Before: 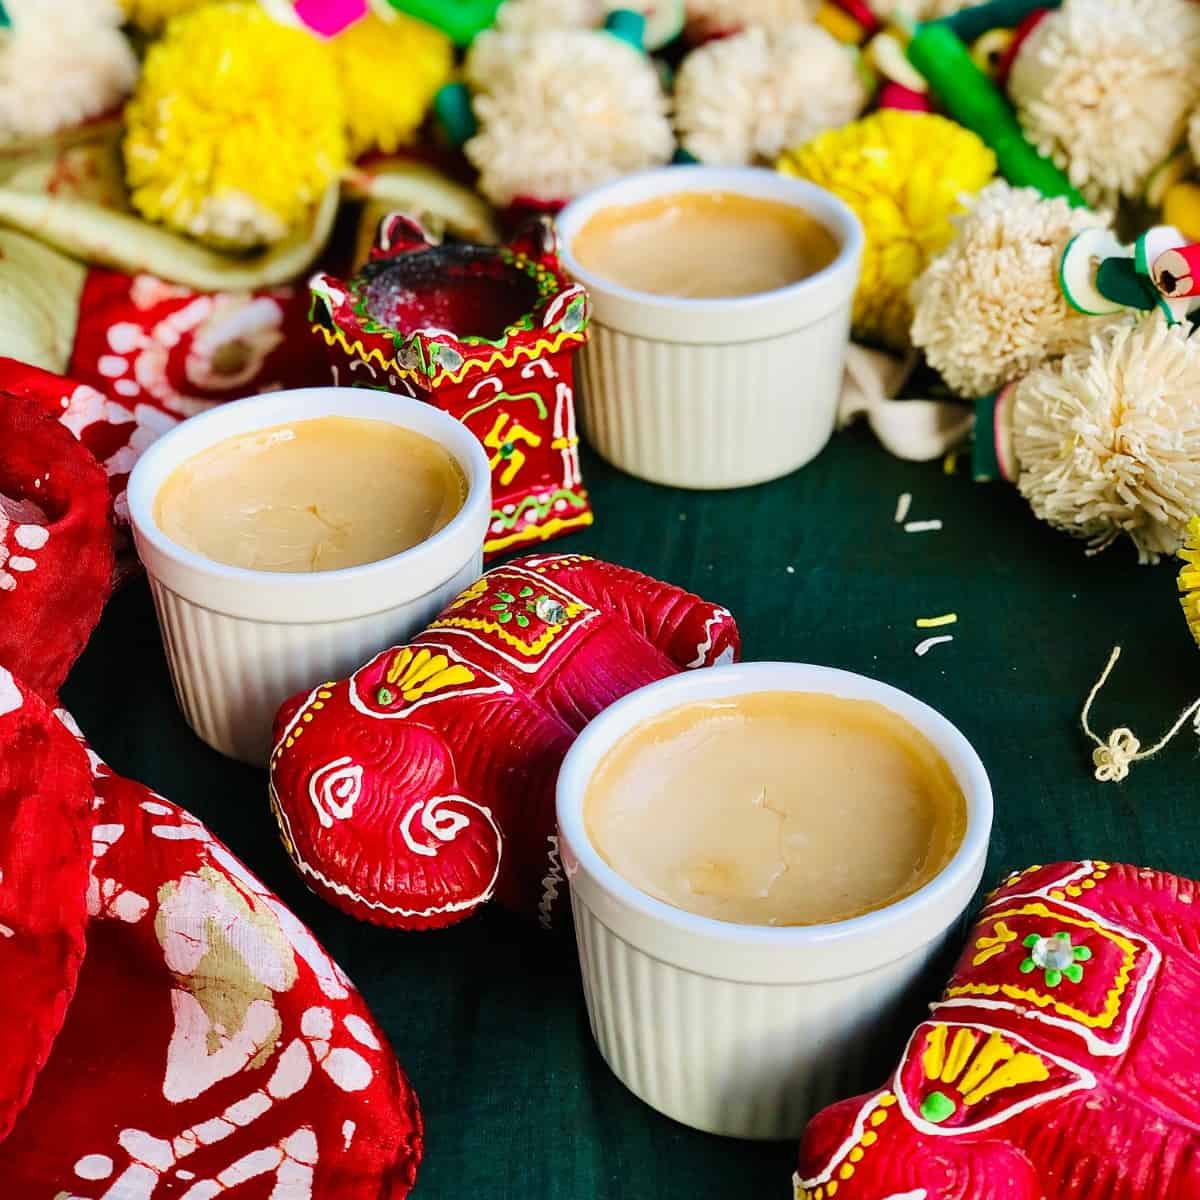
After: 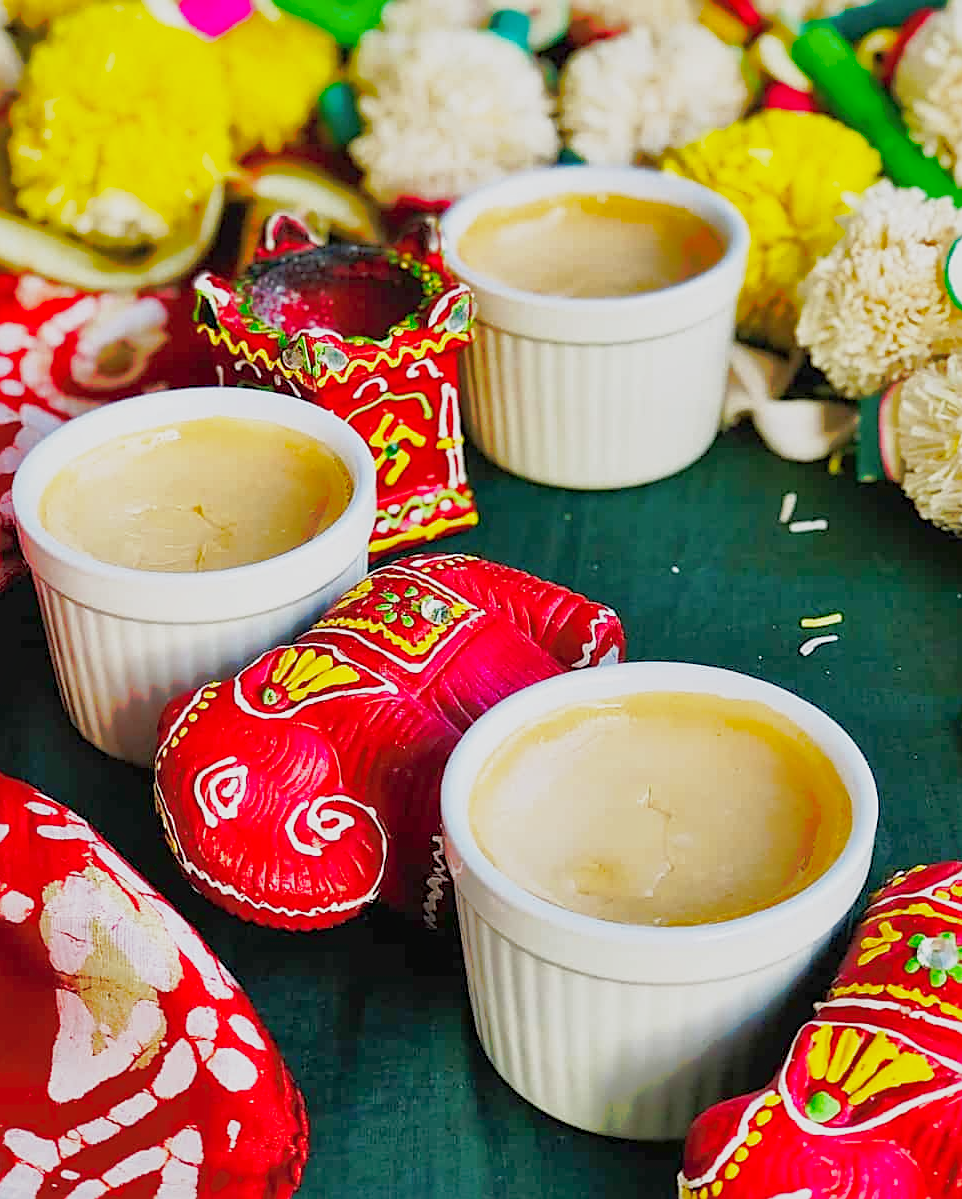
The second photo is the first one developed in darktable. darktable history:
tone curve: curves: ch0 [(0, 0) (0.003, 0.003) (0.011, 0.011) (0.025, 0.024) (0.044, 0.044) (0.069, 0.068) (0.1, 0.098) (0.136, 0.133) (0.177, 0.174) (0.224, 0.22) (0.277, 0.272) (0.335, 0.329) (0.399, 0.392) (0.468, 0.46) (0.543, 0.607) (0.623, 0.676) (0.709, 0.75) (0.801, 0.828) (0.898, 0.912) (1, 1)], preserve colors none
sharpen: on, module defaults
base curve: curves: ch0 [(0, 0) (0.088, 0.125) (0.176, 0.251) (0.354, 0.501) (0.613, 0.749) (1, 0.877)], preserve colors none
shadows and highlights: shadows 60, highlights -60
crop and rotate: left 9.597%, right 10.195%
